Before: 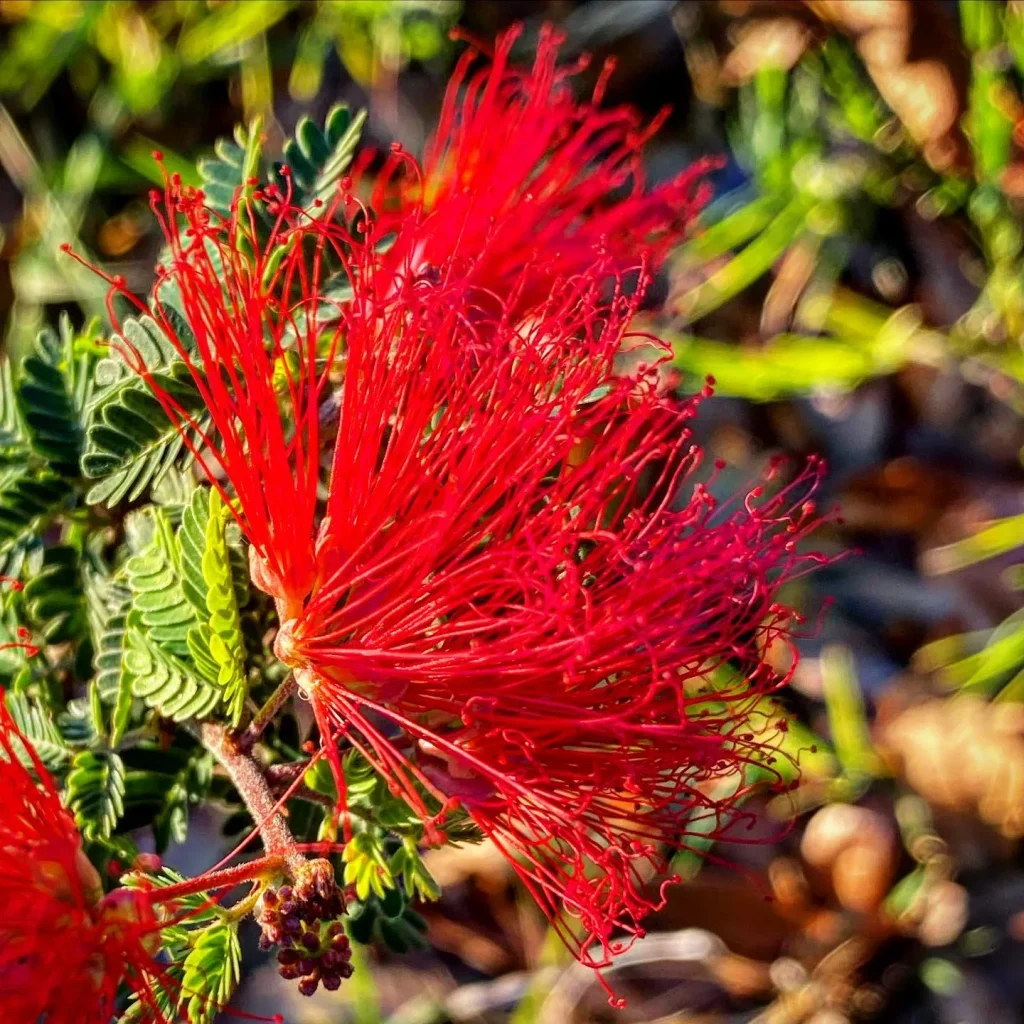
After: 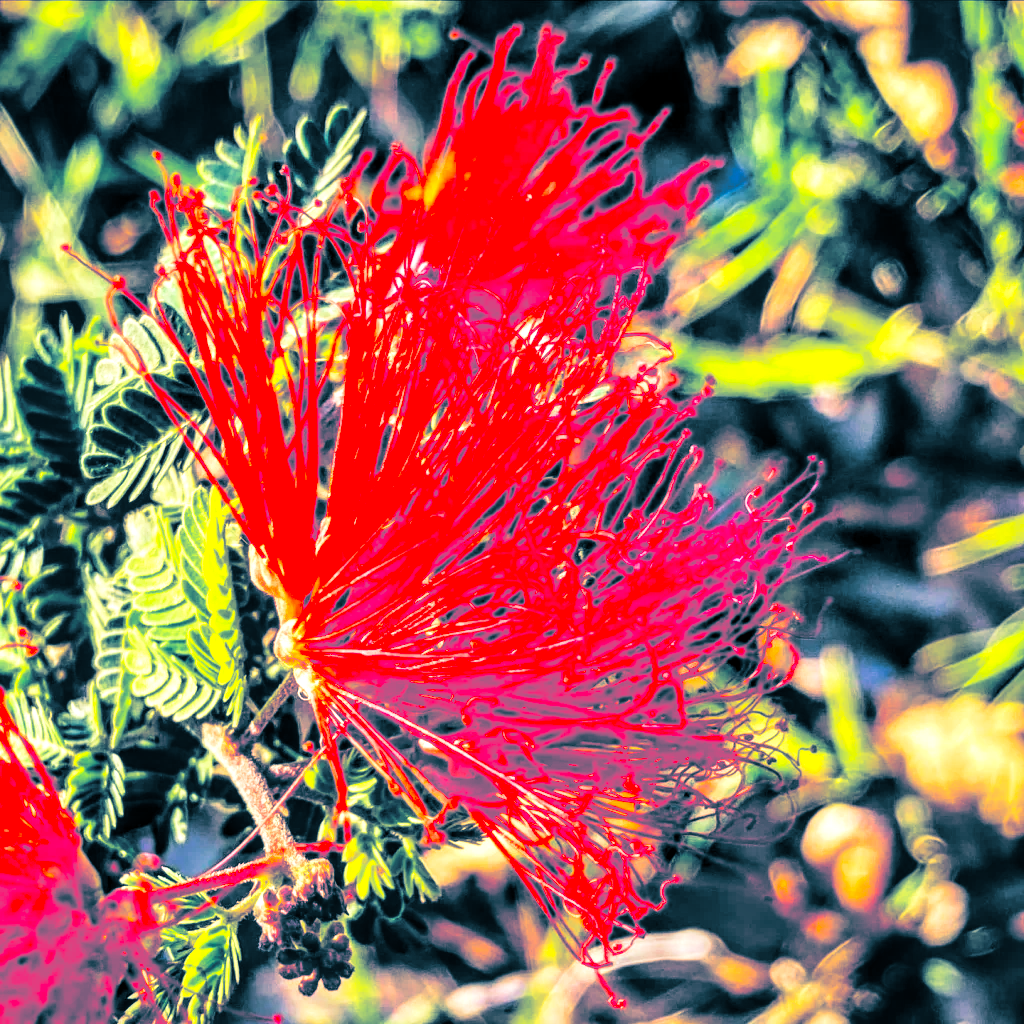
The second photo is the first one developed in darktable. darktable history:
local contrast: on, module defaults
contrast brightness saturation: saturation 0.5
split-toning: shadows › hue 212.4°, balance -70
base curve: curves: ch0 [(0, 0) (0.036, 0.025) (0.121, 0.166) (0.206, 0.329) (0.605, 0.79) (1, 1)], preserve colors none
exposure: black level correction 0, exposure 0.7 EV, compensate exposure bias true, compensate highlight preservation false
